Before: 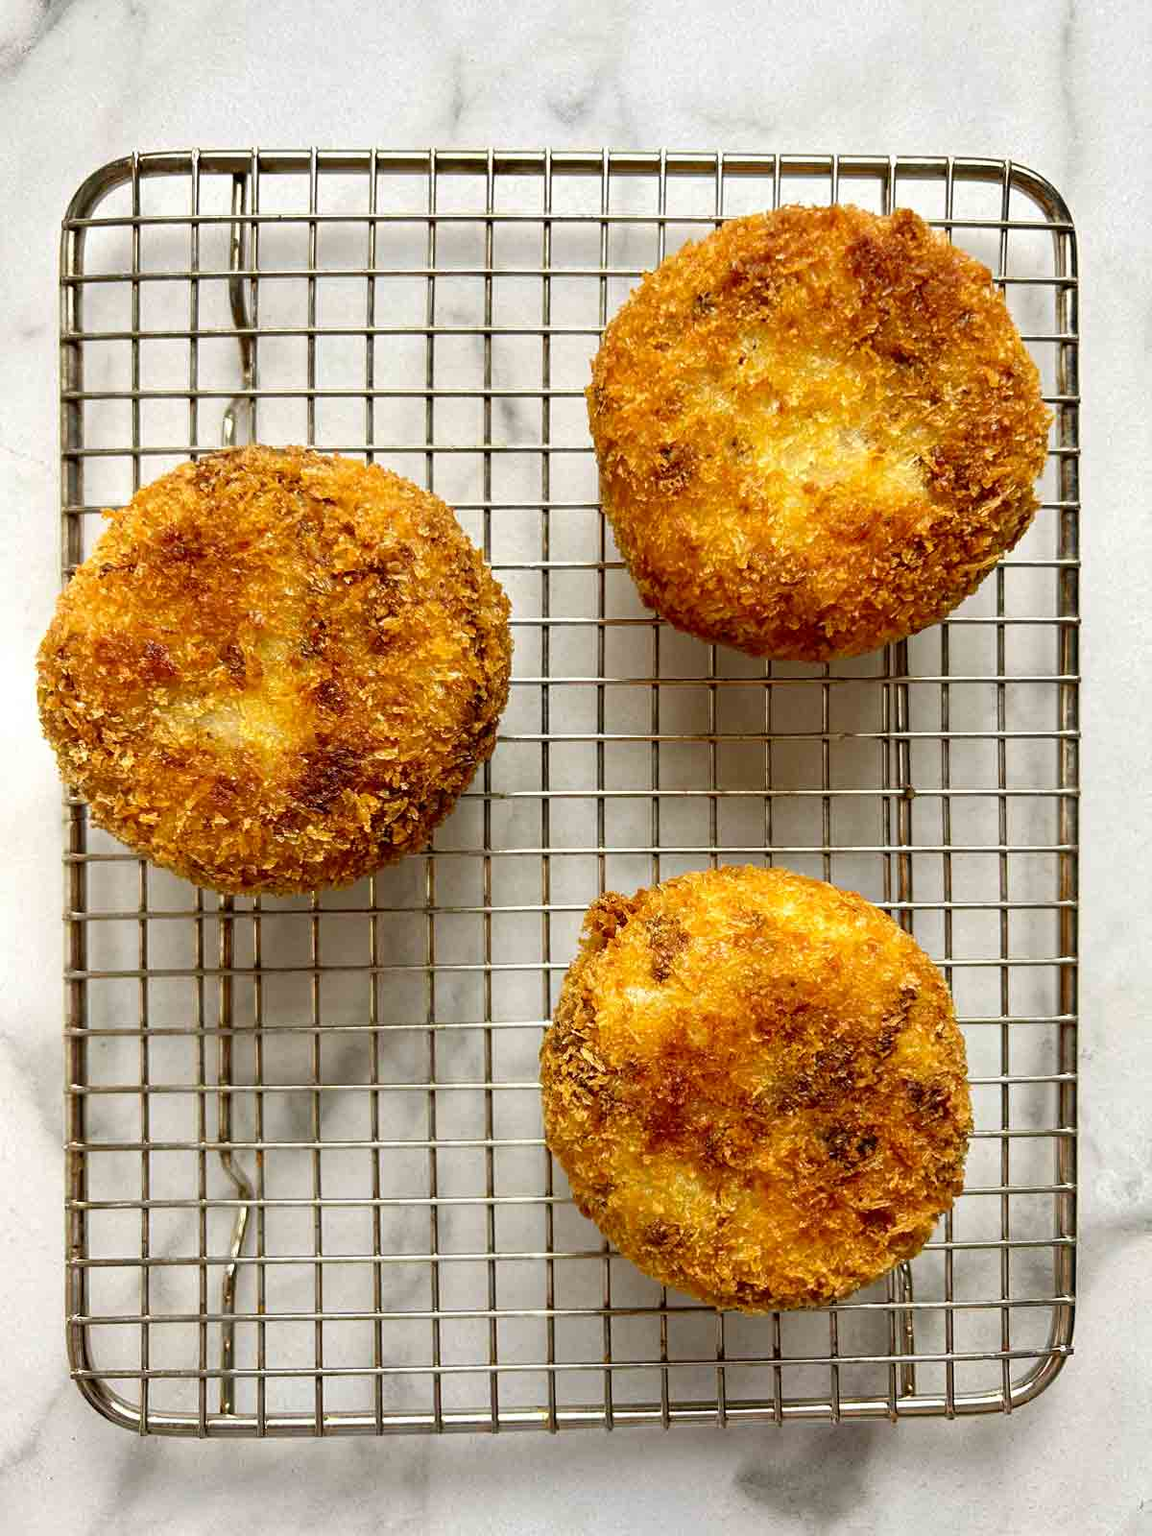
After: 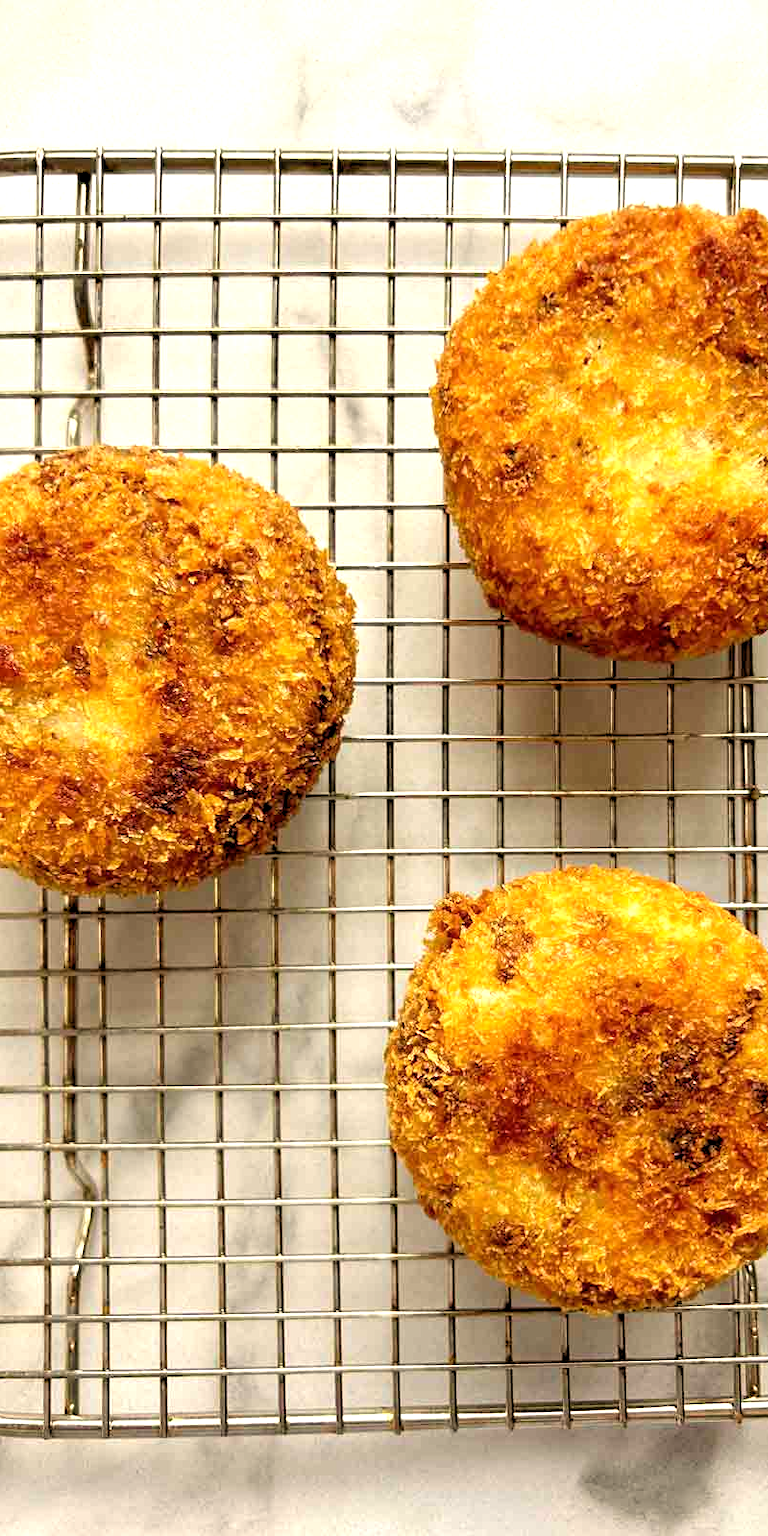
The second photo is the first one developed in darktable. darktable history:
exposure: exposure 0.236 EV, compensate highlight preservation false
rgb levels: levels [[0.01, 0.419, 0.839], [0, 0.5, 1], [0, 0.5, 1]]
white balance: red 1.045, blue 0.932
crop and rotate: left 13.537%, right 19.796%
